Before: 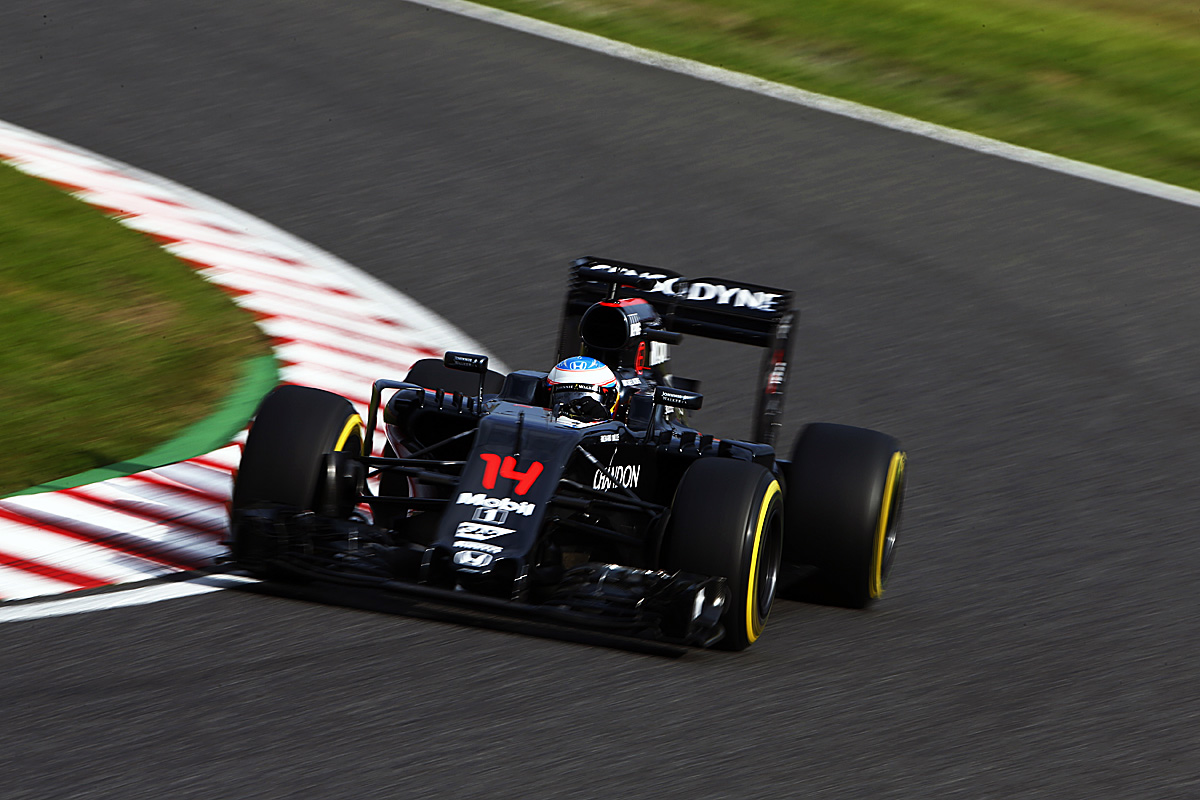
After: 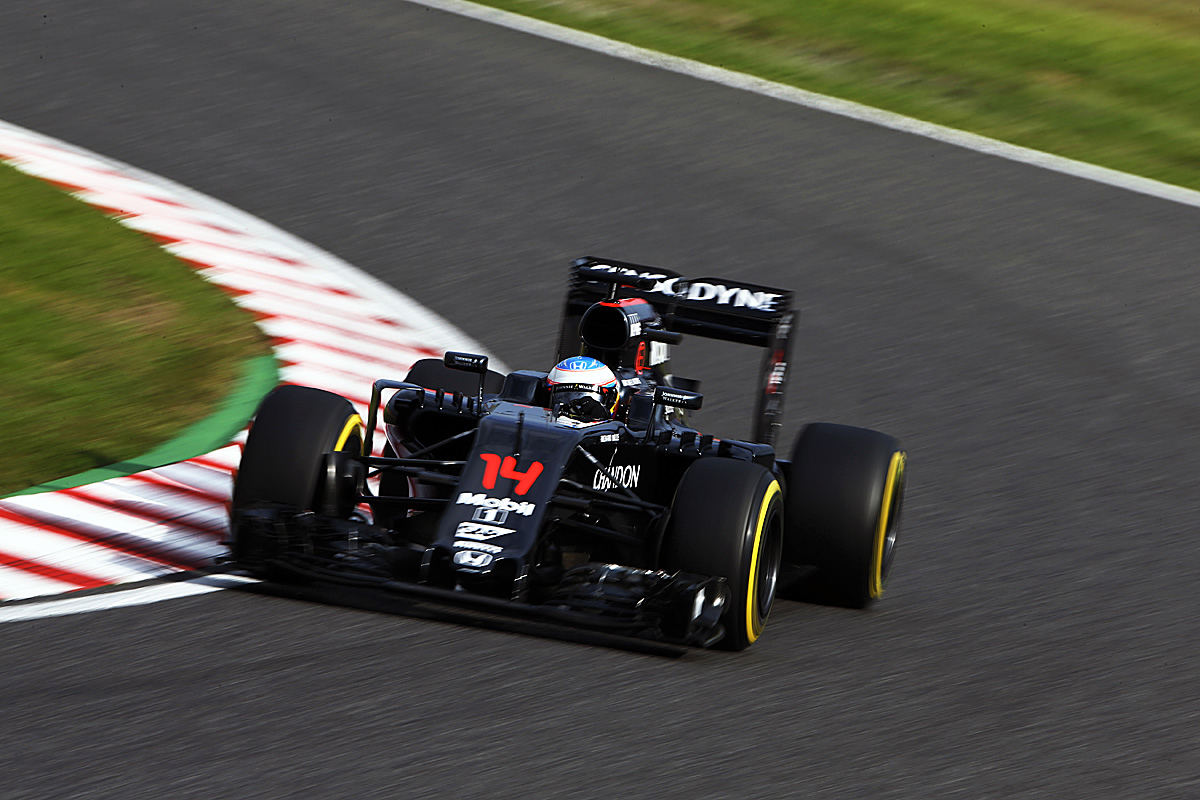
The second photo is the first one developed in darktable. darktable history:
contrast brightness saturation: contrast 0.05, brightness 0.06, saturation 0.01
tone equalizer: -8 EV -0.55 EV
